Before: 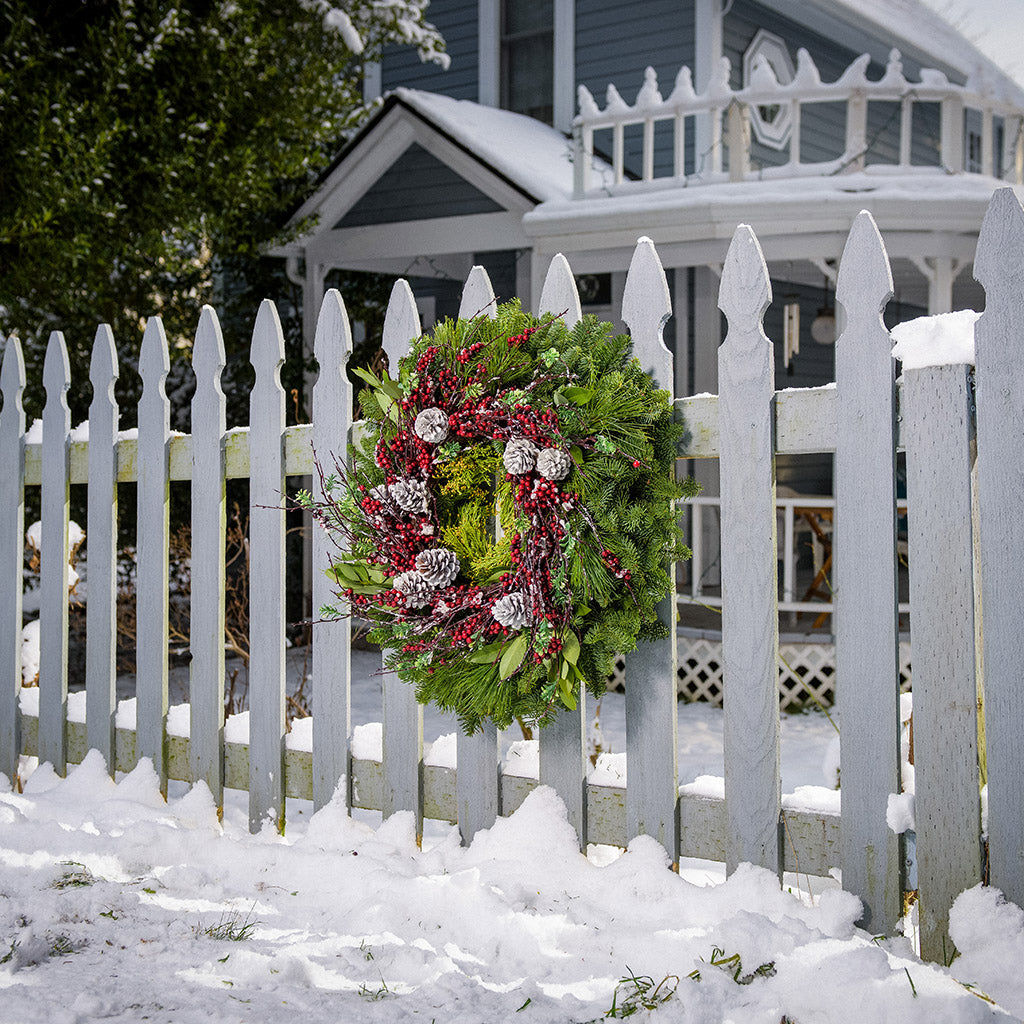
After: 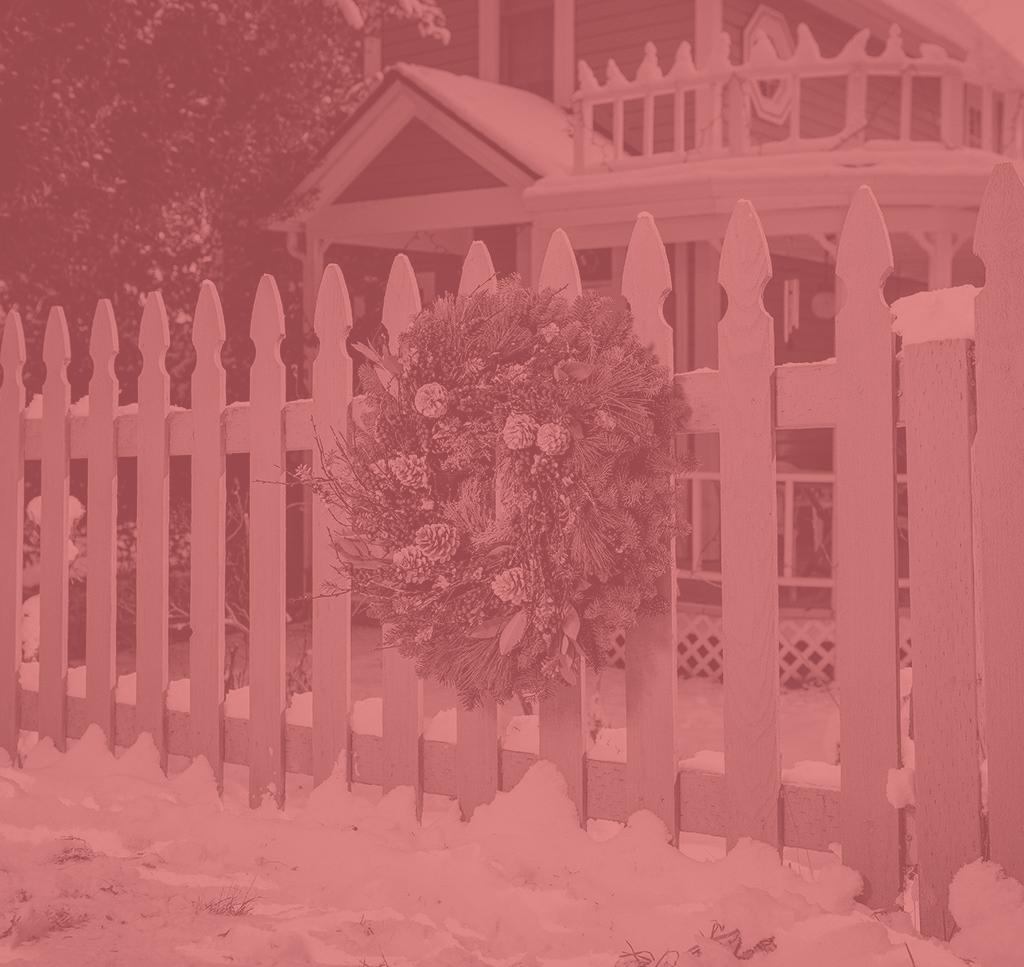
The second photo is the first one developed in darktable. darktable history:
crop and rotate: top 2.479%, bottom 3.018%
color calibration: illuminant as shot in camera, x 0.442, y 0.413, temperature 2903.13 K
colorize: saturation 51%, source mix 50.67%, lightness 50.67%
exposure: exposure -2.446 EV, compensate highlight preservation false
